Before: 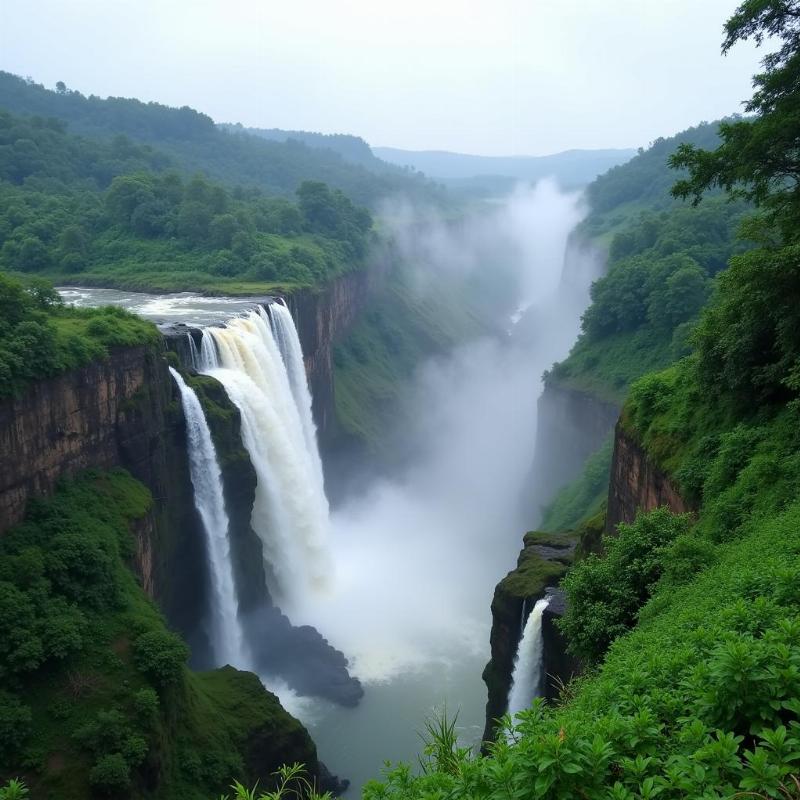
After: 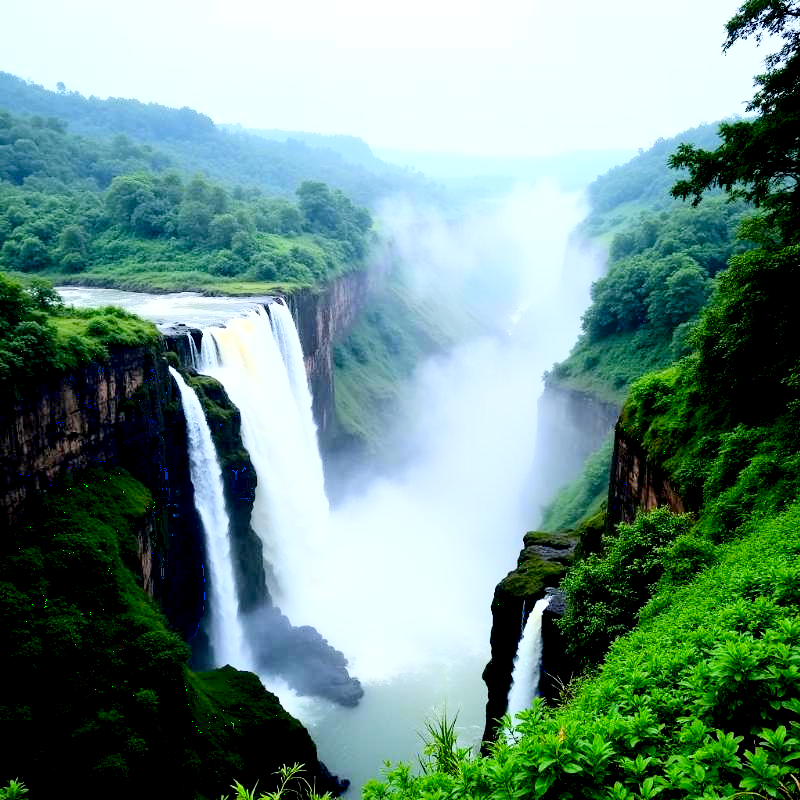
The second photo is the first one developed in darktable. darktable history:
base curve: curves: ch0 [(0, 0.003) (0.001, 0.002) (0.006, 0.004) (0.02, 0.022) (0.048, 0.086) (0.094, 0.234) (0.162, 0.431) (0.258, 0.629) (0.385, 0.8) (0.548, 0.918) (0.751, 0.988) (1, 1)]
exposure: black level correction 0.026, exposure 0.185 EV, compensate highlight preservation false
shadows and highlights: radius 336.73, shadows 29.06, soften with gaussian
